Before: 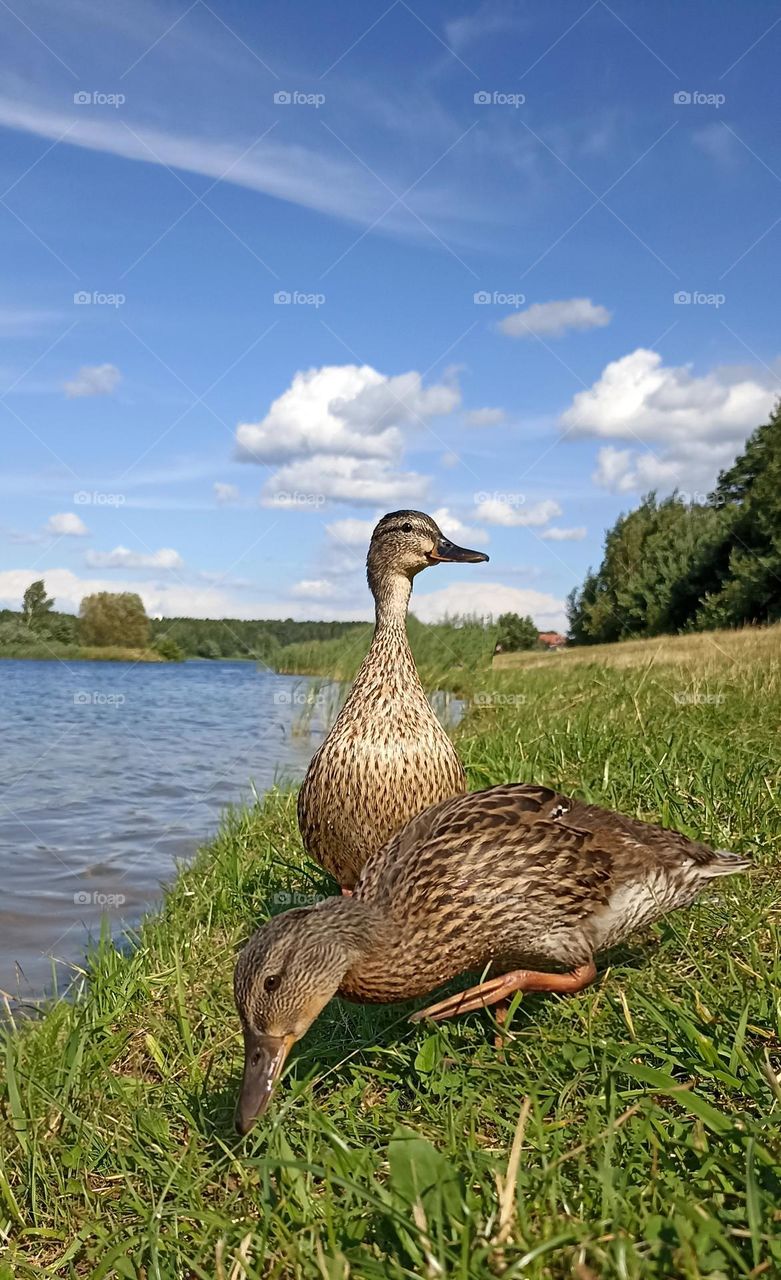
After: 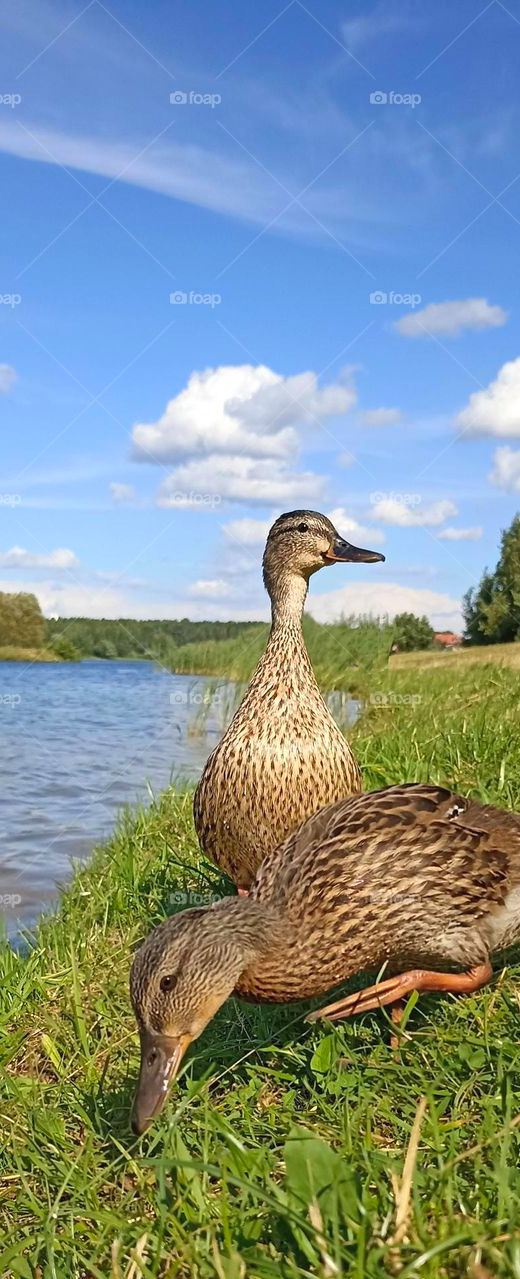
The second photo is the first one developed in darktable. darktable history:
crop and rotate: left 13.362%, right 20.044%
contrast brightness saturation: brightness 0.086, saturation 0.192
